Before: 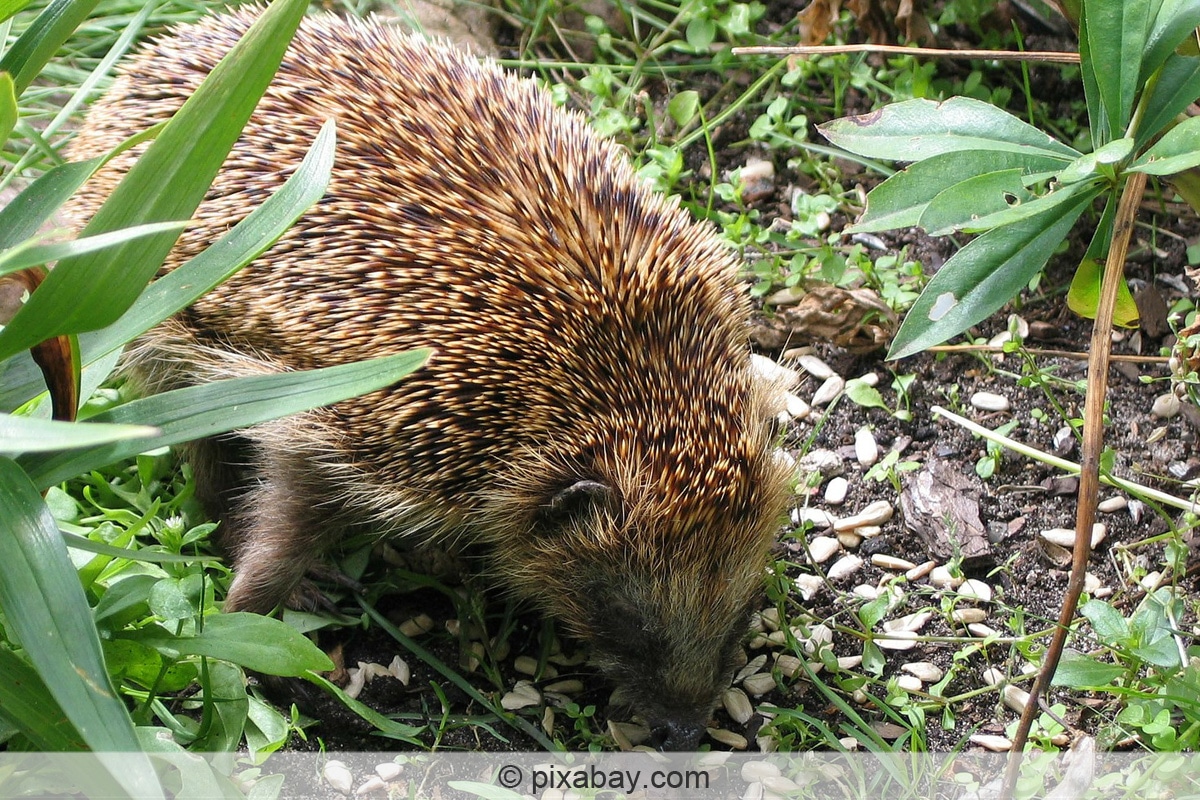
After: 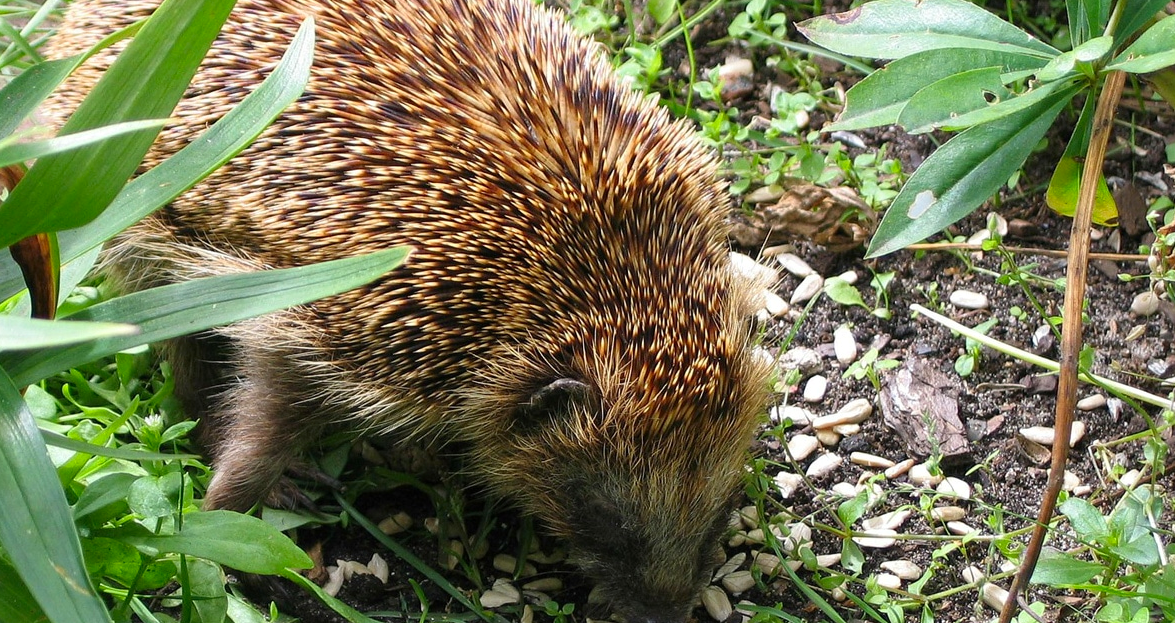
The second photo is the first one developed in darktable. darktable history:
tone equalizer: on, module defaults
contrast brightness saturation: contrast 0.04, saturation 0.16
crop and rotate: left 1.814%, top 12.818%, right 0.25%, bottom 9.225%
